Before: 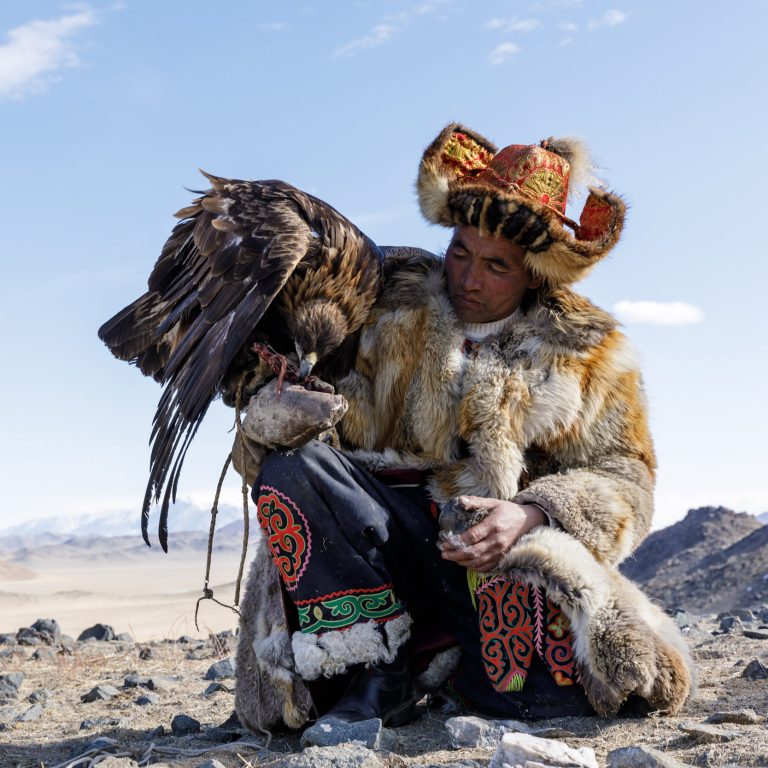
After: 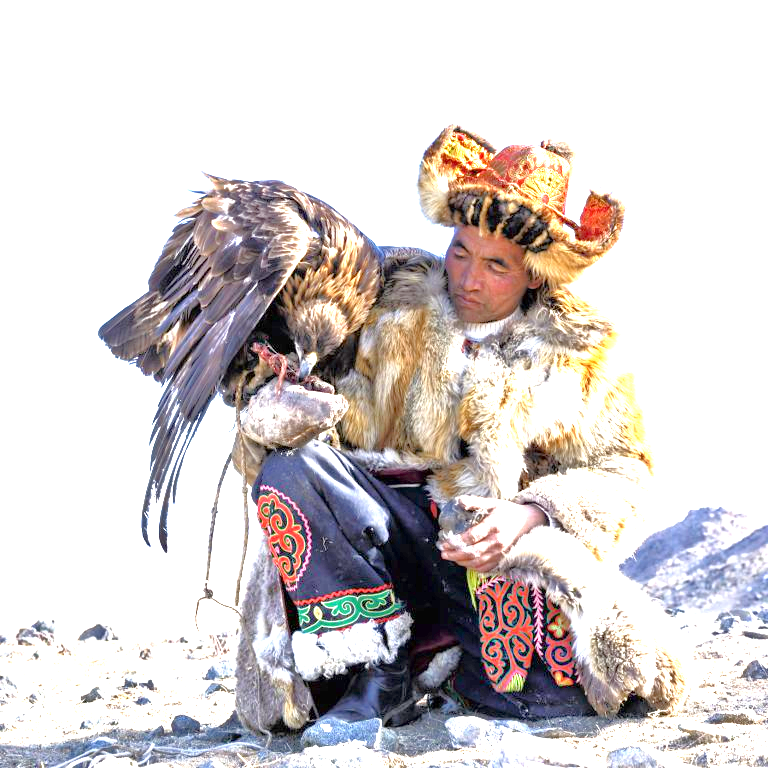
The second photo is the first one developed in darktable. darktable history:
exposure: exposure 2.207 EV, compensate highlight preservation false
tone equalizer: -7 EV 0.15 EV, -6 EV 0.6 EV, -5 EV 1.15 EV, -4 EV 1.33 EV, -3 EV 1.15 EV, -2 EV 0.6 EV, -1 EV 0.15 EV, mask exposure compensation -0.5 EV
